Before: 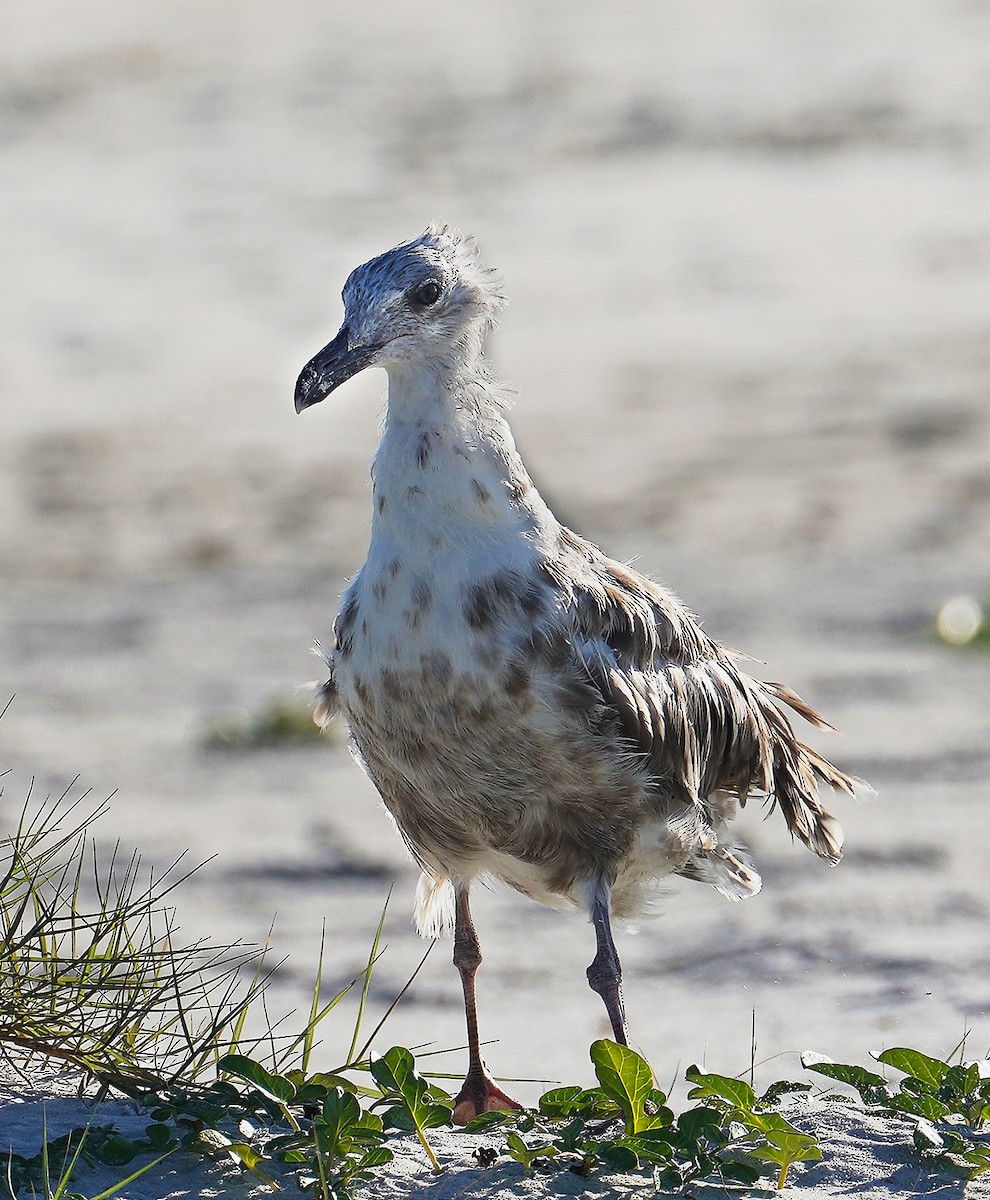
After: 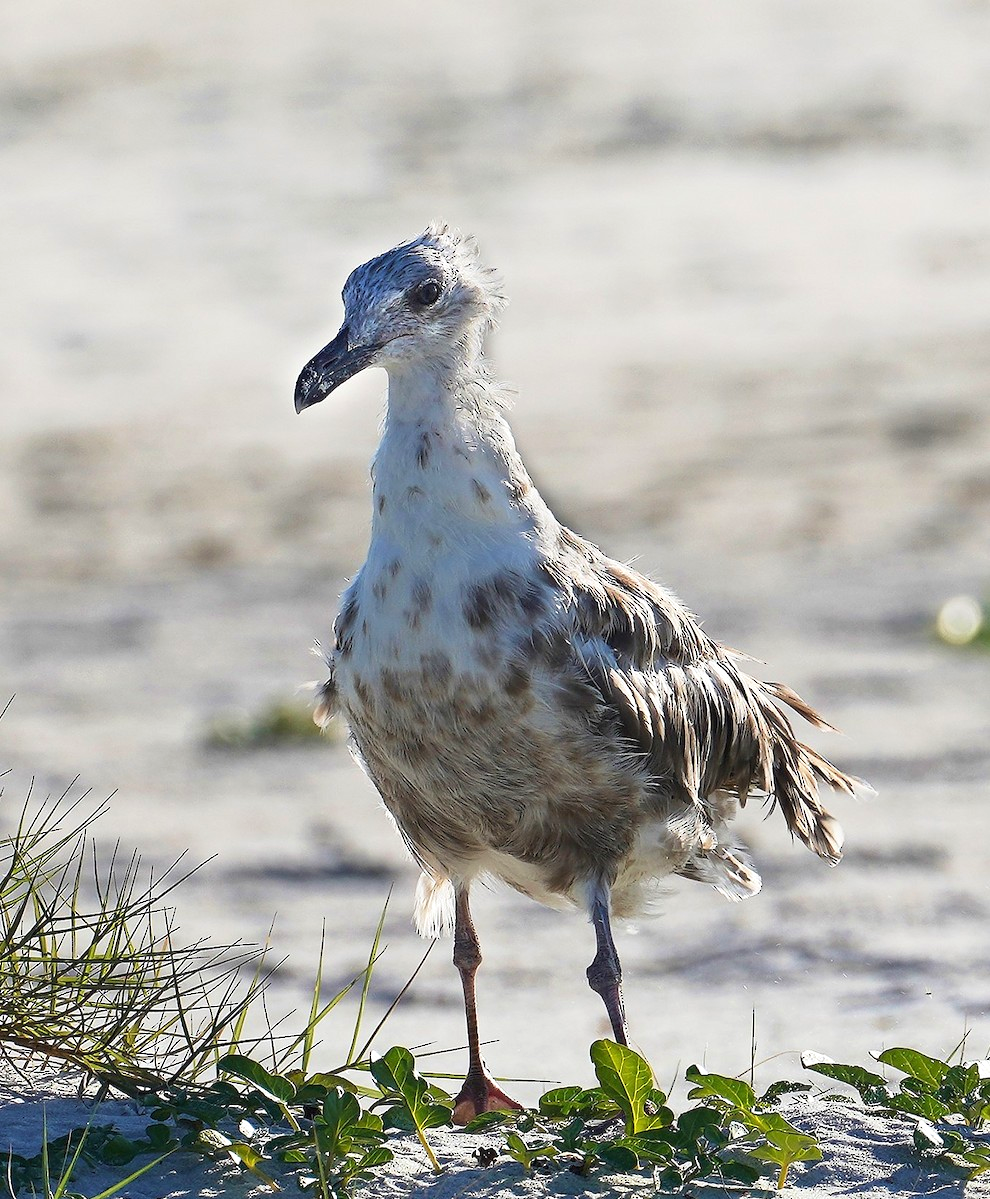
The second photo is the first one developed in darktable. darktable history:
exposure: exposure 0.2 EV, compensate highlight preservation false
velvia: strength 15%
crop: bottom 0.071%
